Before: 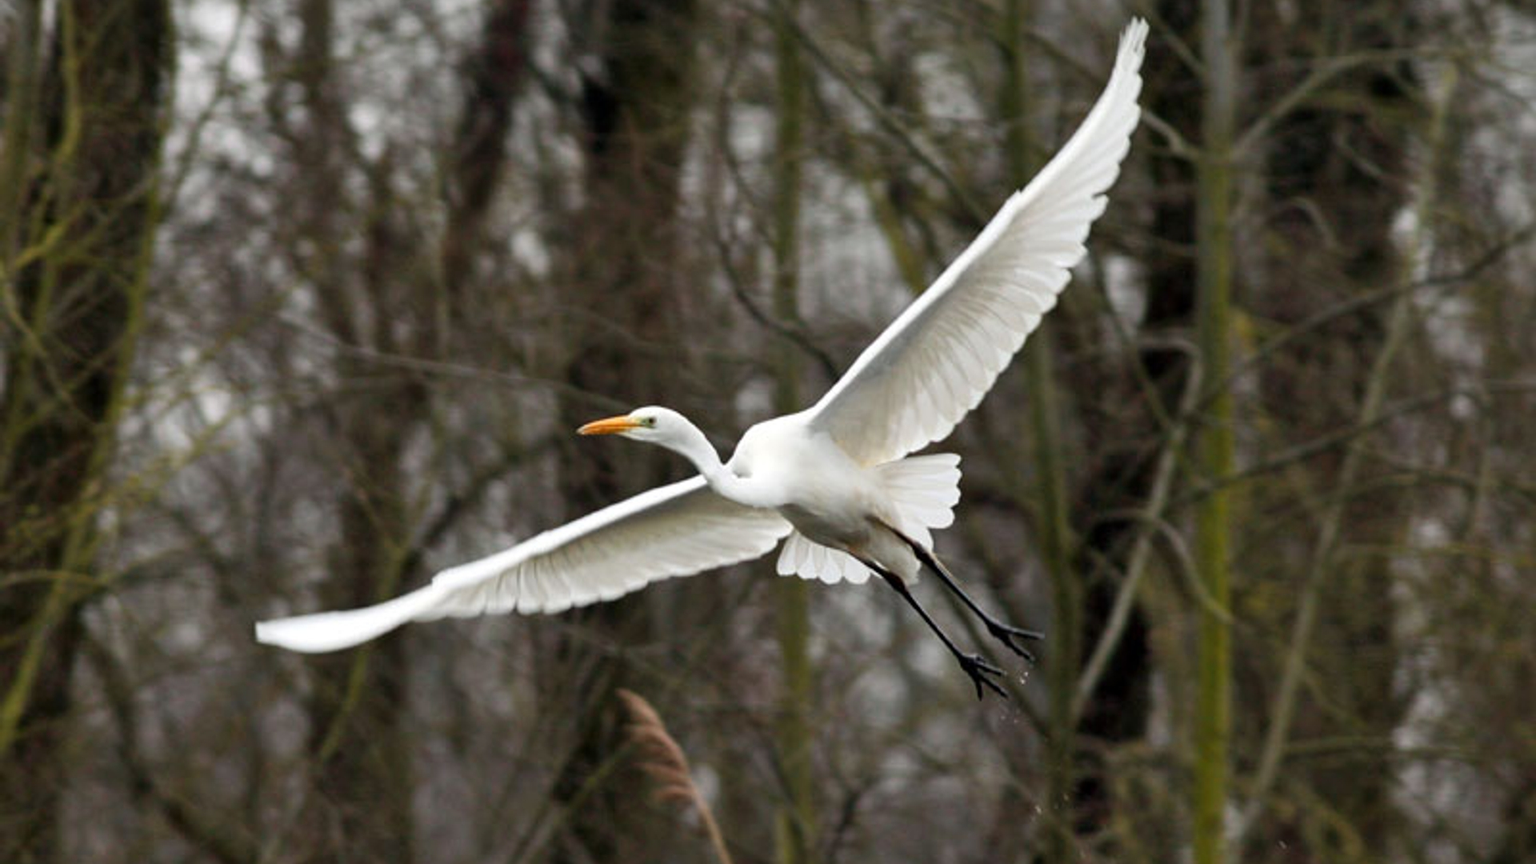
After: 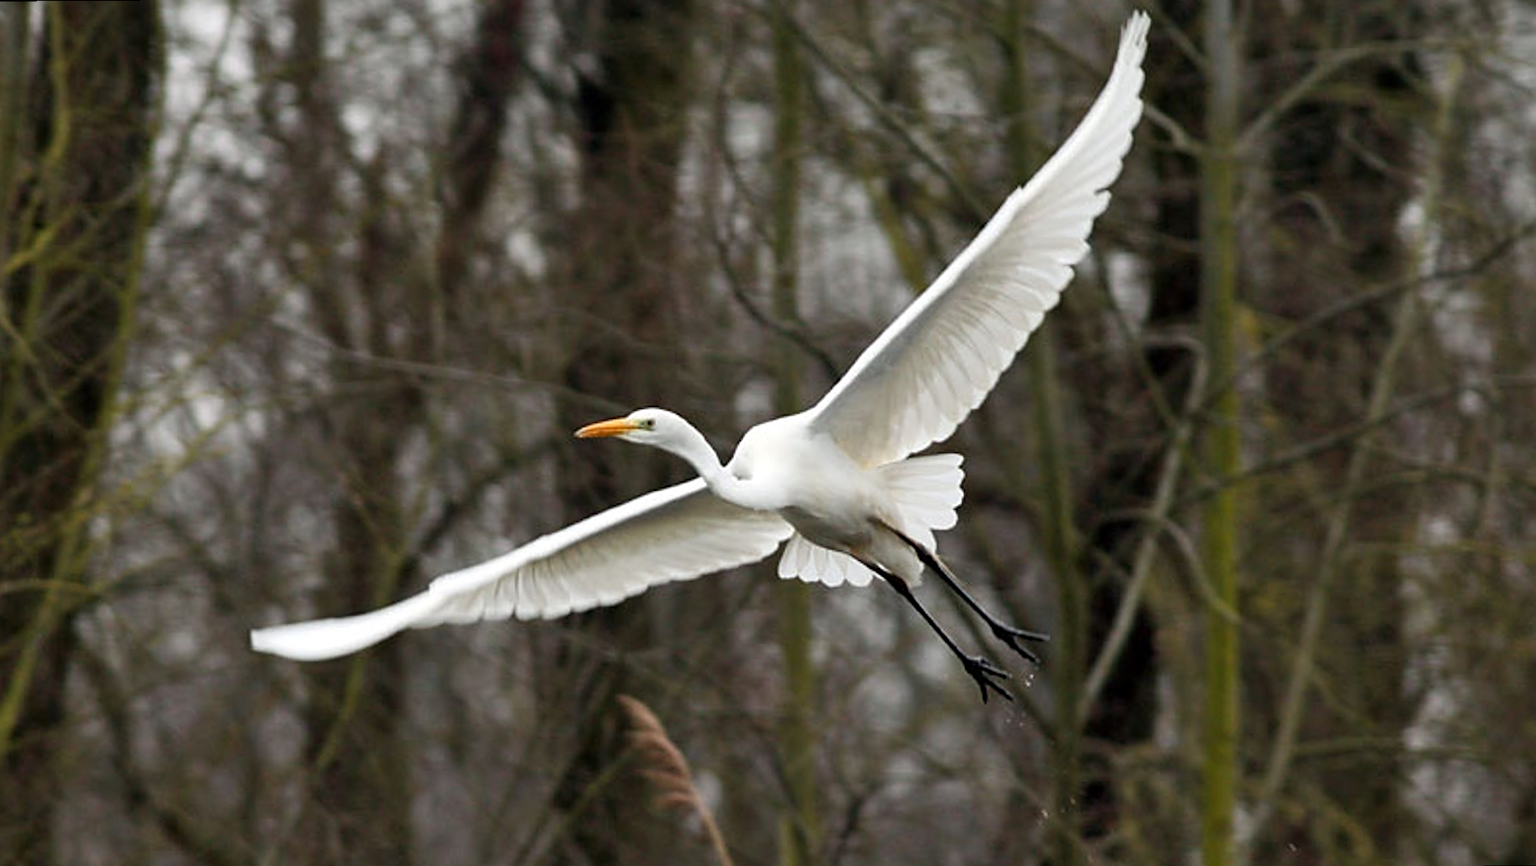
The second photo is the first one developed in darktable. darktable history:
sharpen: on, module defaults
rotate and perspective: rotation -0.45°, automatic cropping original format, crop left 0.008, crop right 0.992, crop top 0.012, crop bottom 0.988
